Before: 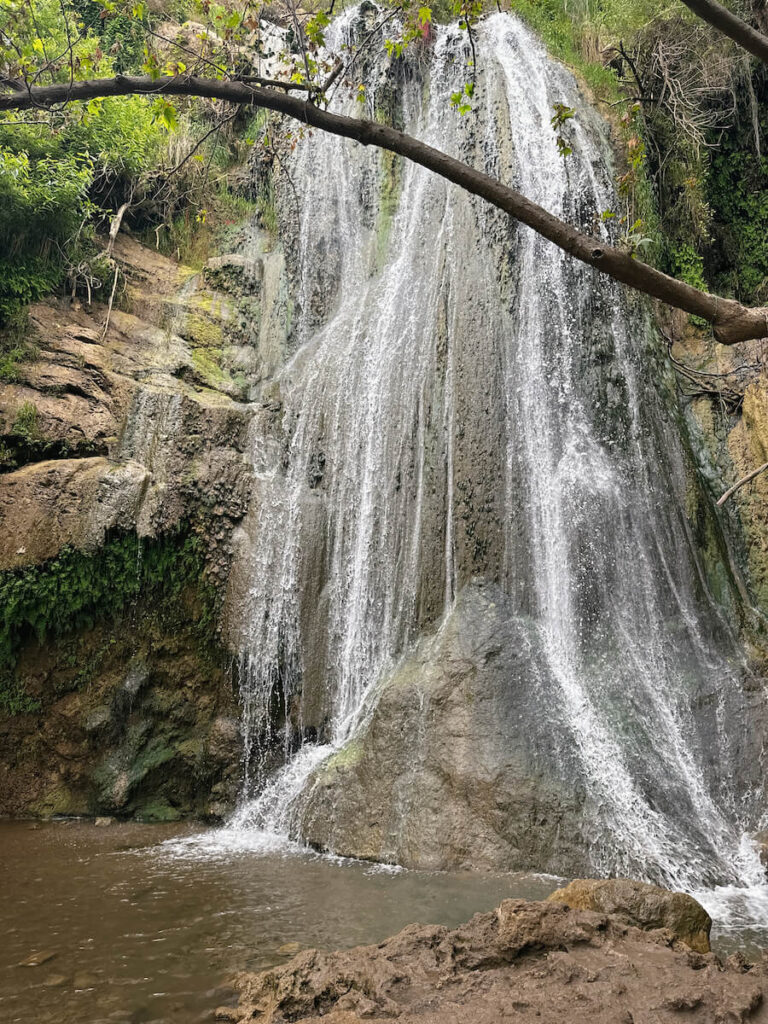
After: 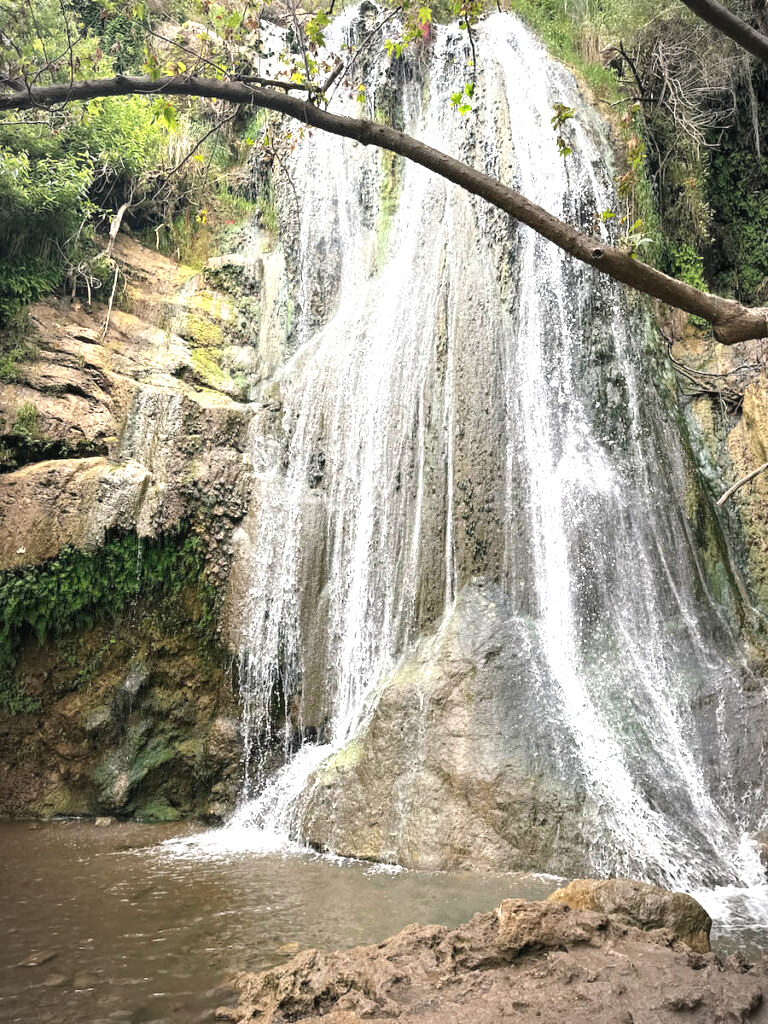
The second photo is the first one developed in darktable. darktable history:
vignetting: fall-off radius 70%, automatic ratio true
exposure: exposure 1 EV, compensate highlight preservation false
